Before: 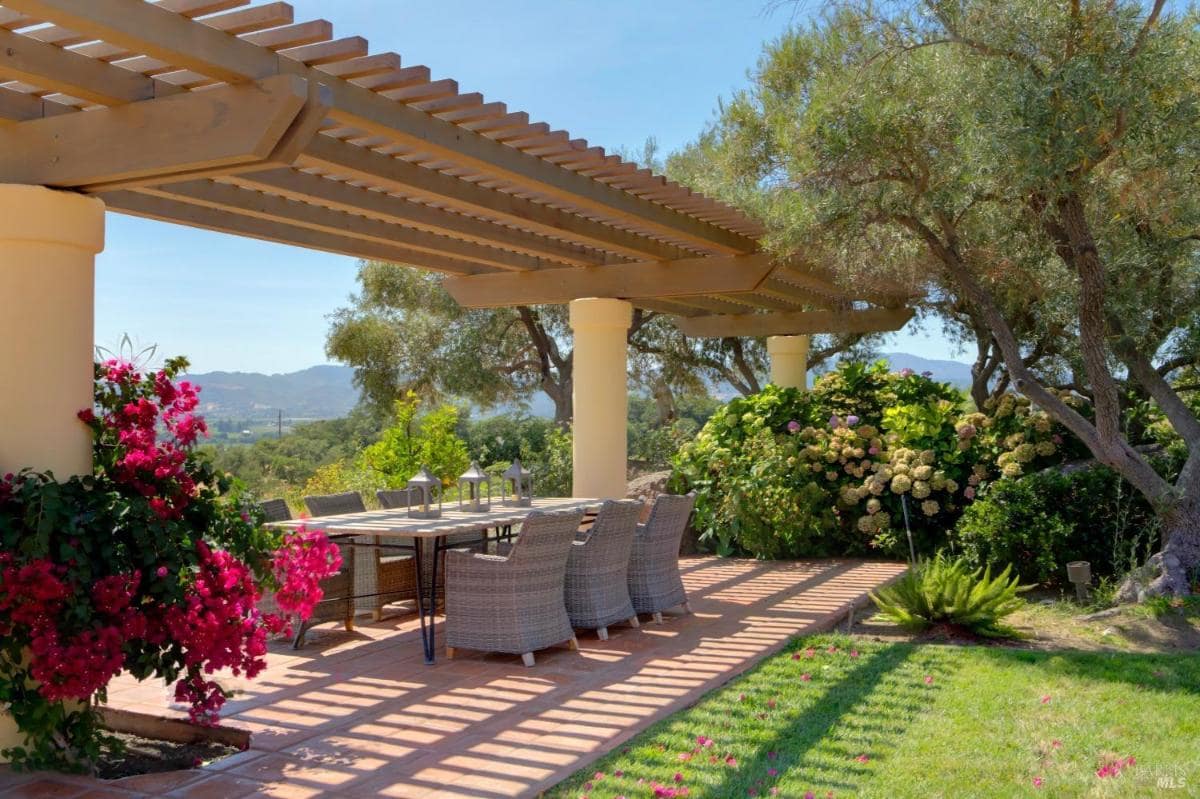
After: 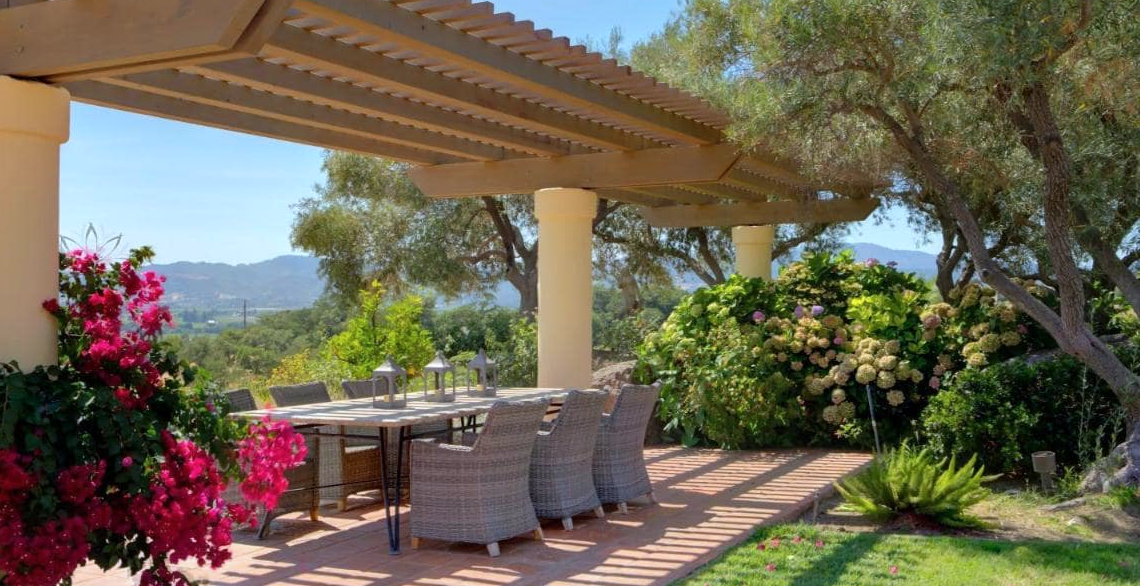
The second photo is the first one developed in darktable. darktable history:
crop and rotate: left 2.979%, top 13.811%, right 1.95%, bottom 12.76%
color calibration: x 0.355, y 0.368, temperature 4694.35 K
